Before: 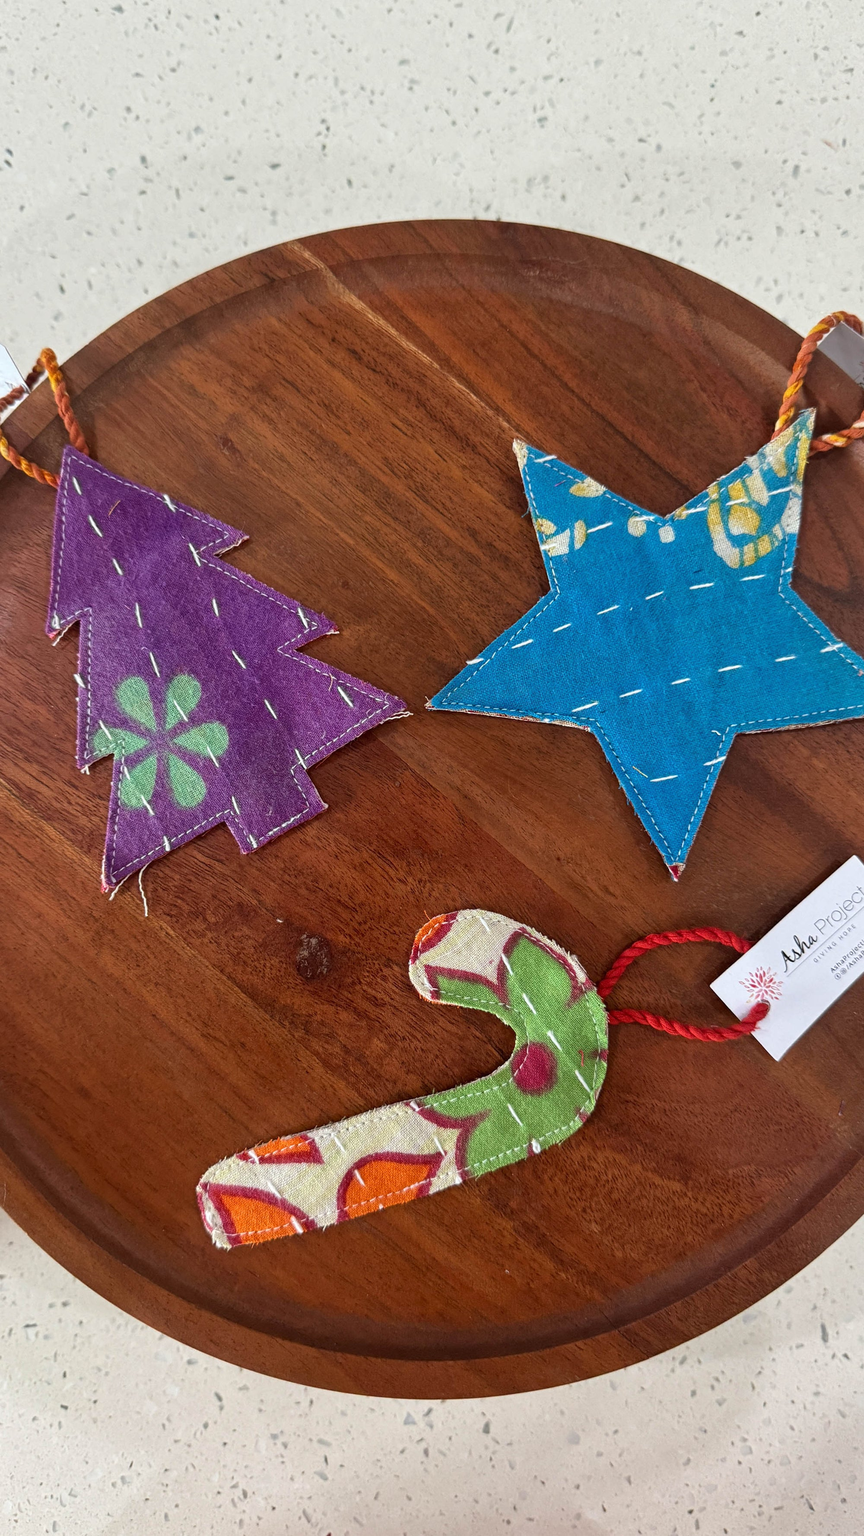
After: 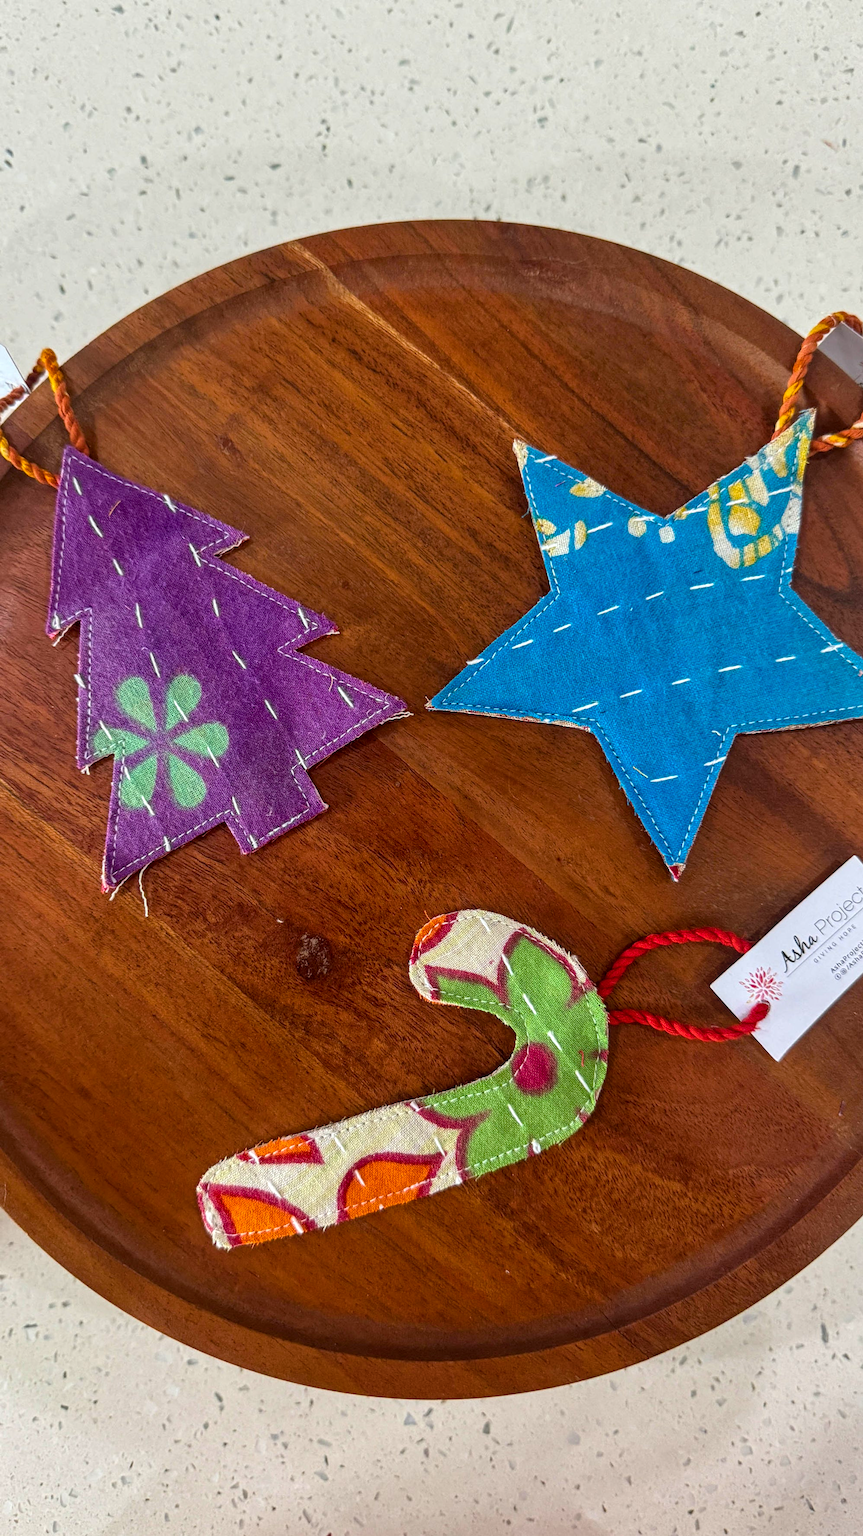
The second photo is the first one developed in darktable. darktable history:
color balance rgb: perceptual saturation grading › global saturation 20%, global vibrance 20%
local contrast: on, module defaults
